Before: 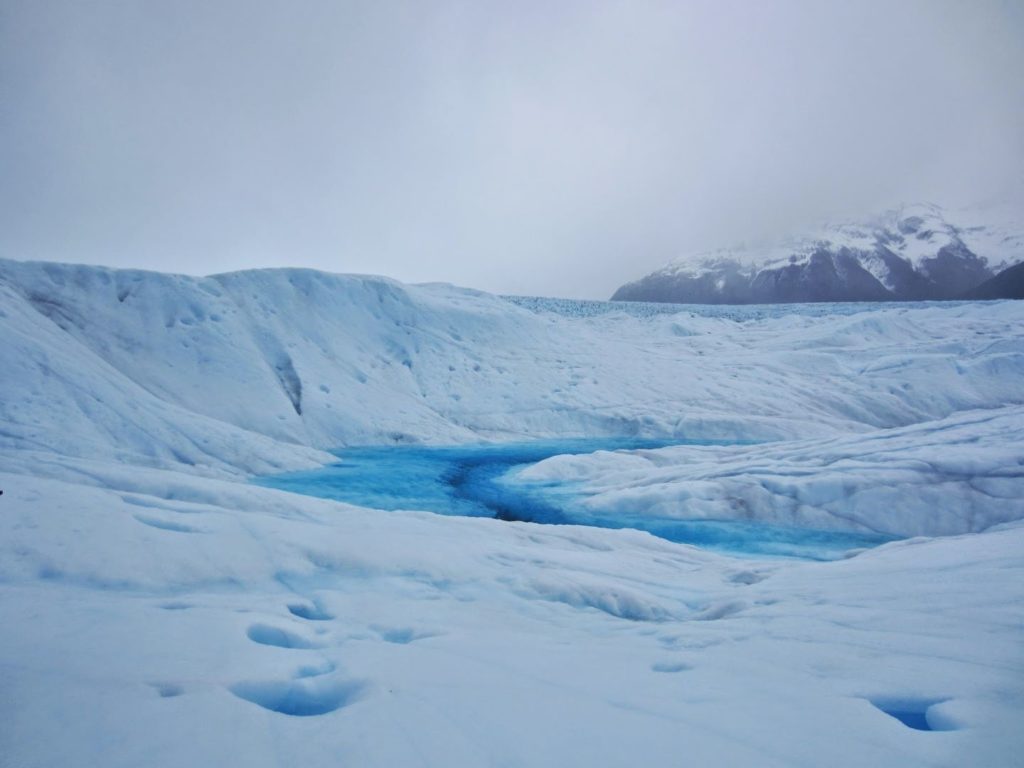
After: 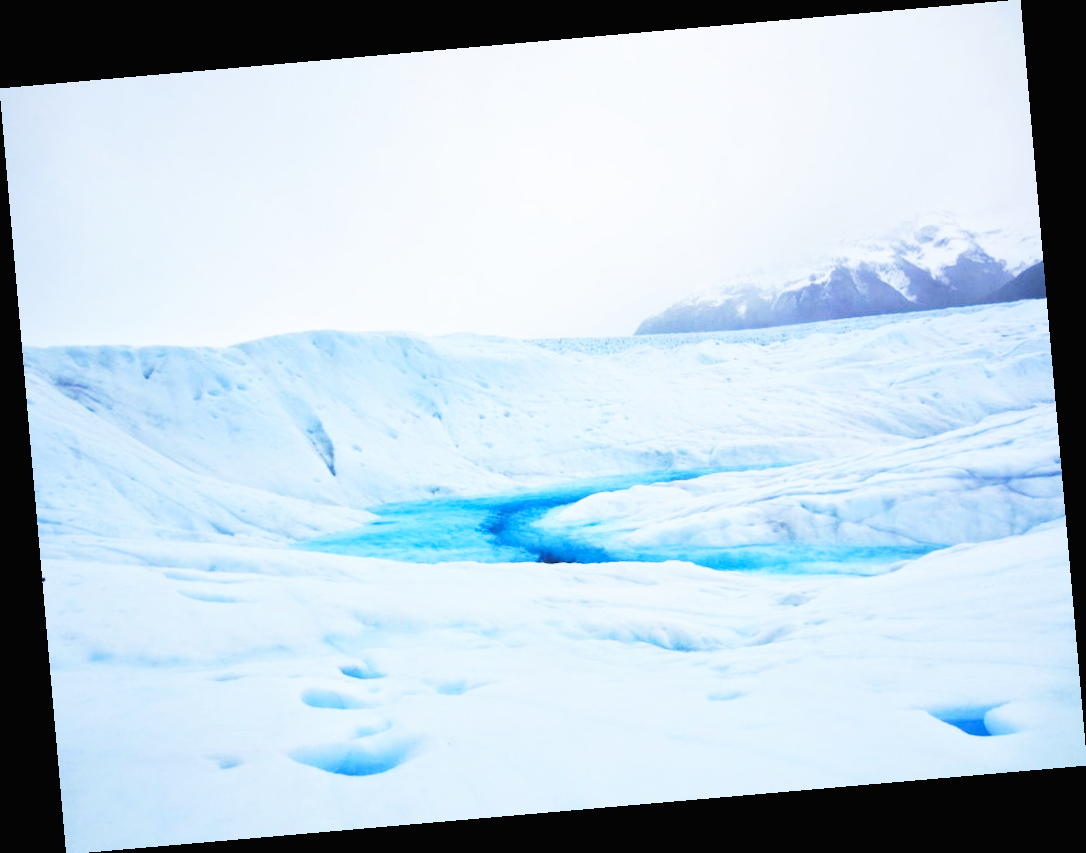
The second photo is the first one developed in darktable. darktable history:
base curve: curves: ch0 [(0, 0) (0.007, 0.004) (0.027, 0.03) (0.046, 0.07) (0.207, 0.54) (0.442, 0.872) (0.673, 0.972) (1, 1)], preserve colors none
contrast brightness saturation: brightness 0.13
rotate and perspective: rotation -4.98°, automatic cropping off
